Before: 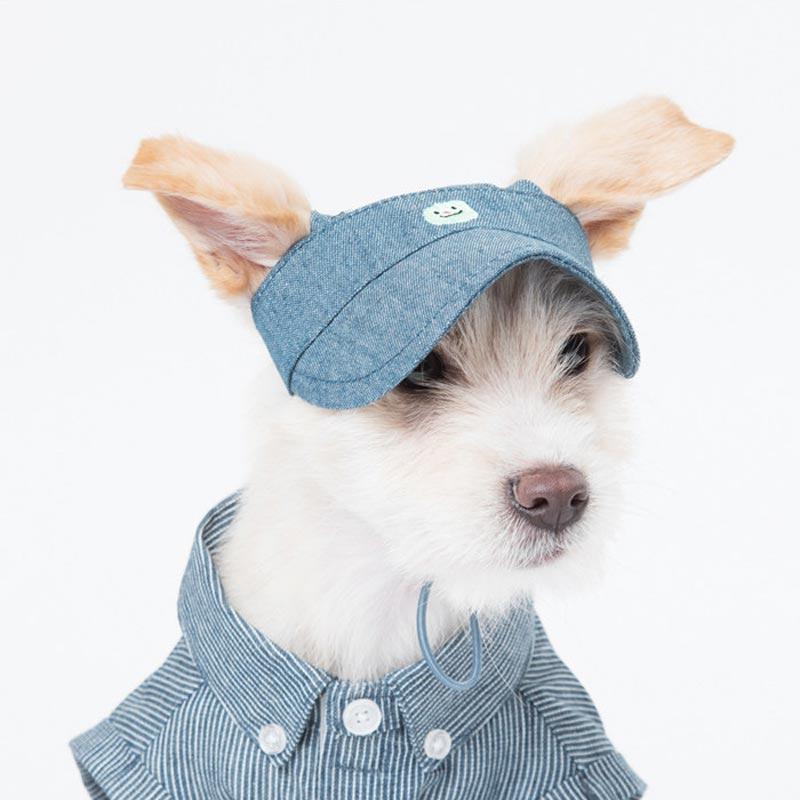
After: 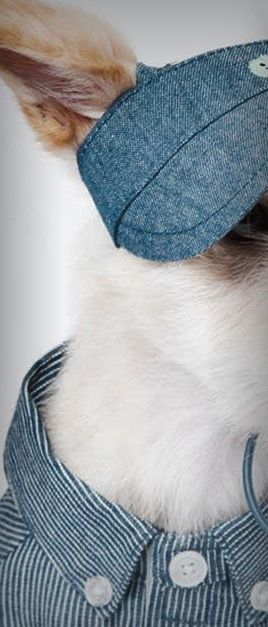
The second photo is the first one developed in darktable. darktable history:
vignetting: fall-off start 53.2%, brightness -0.594, saturation 0, automatic ratio true, width/height ratio 1.313, shape 0.22, unbound false
shadows and highlights: shadows 60, highlights -60.23, soften with gaussian
crop and rotate: left 21.77%, top 18.528%, right 44.676%, bottom 2.997%
